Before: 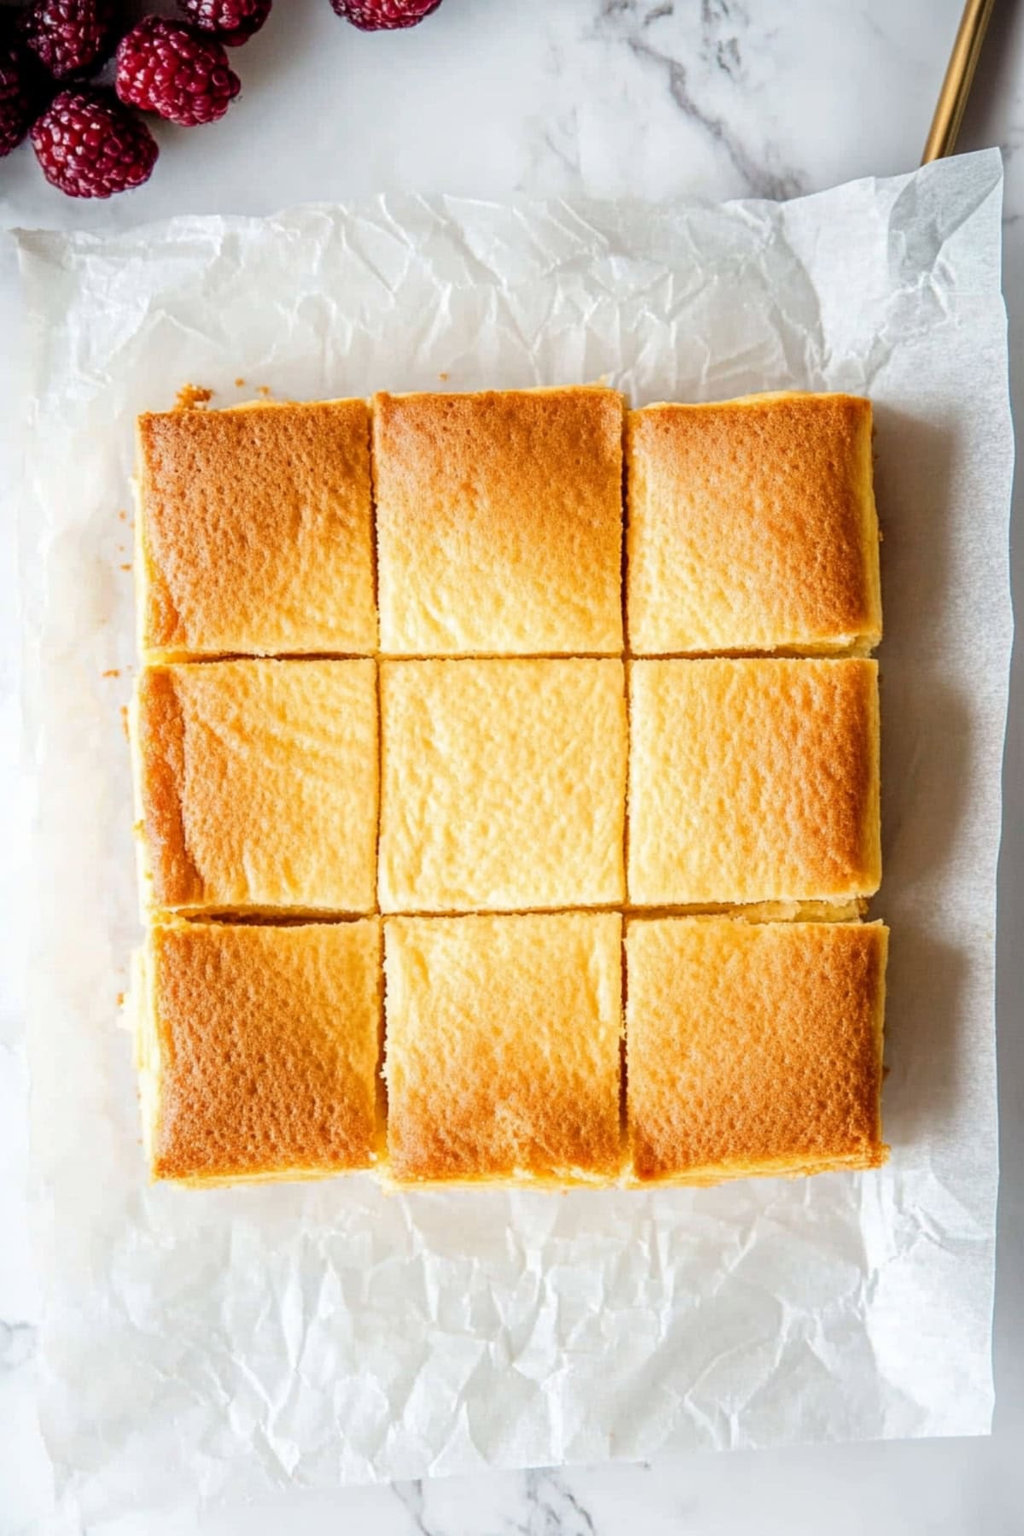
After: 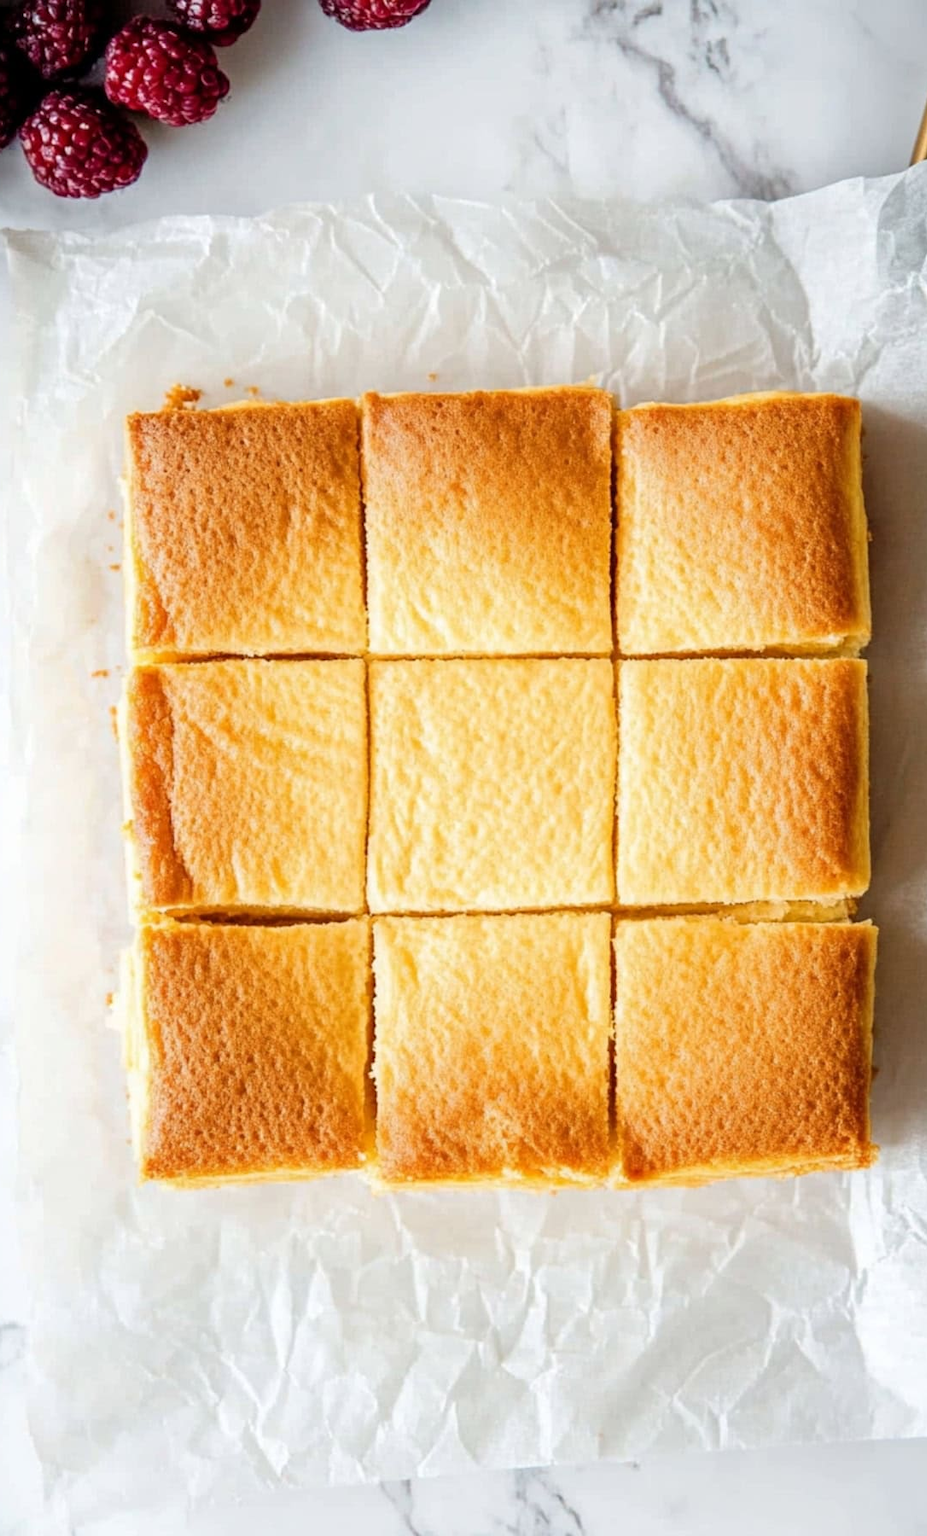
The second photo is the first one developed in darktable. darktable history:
crop and rotate: left 1.109%, right 8.296%
